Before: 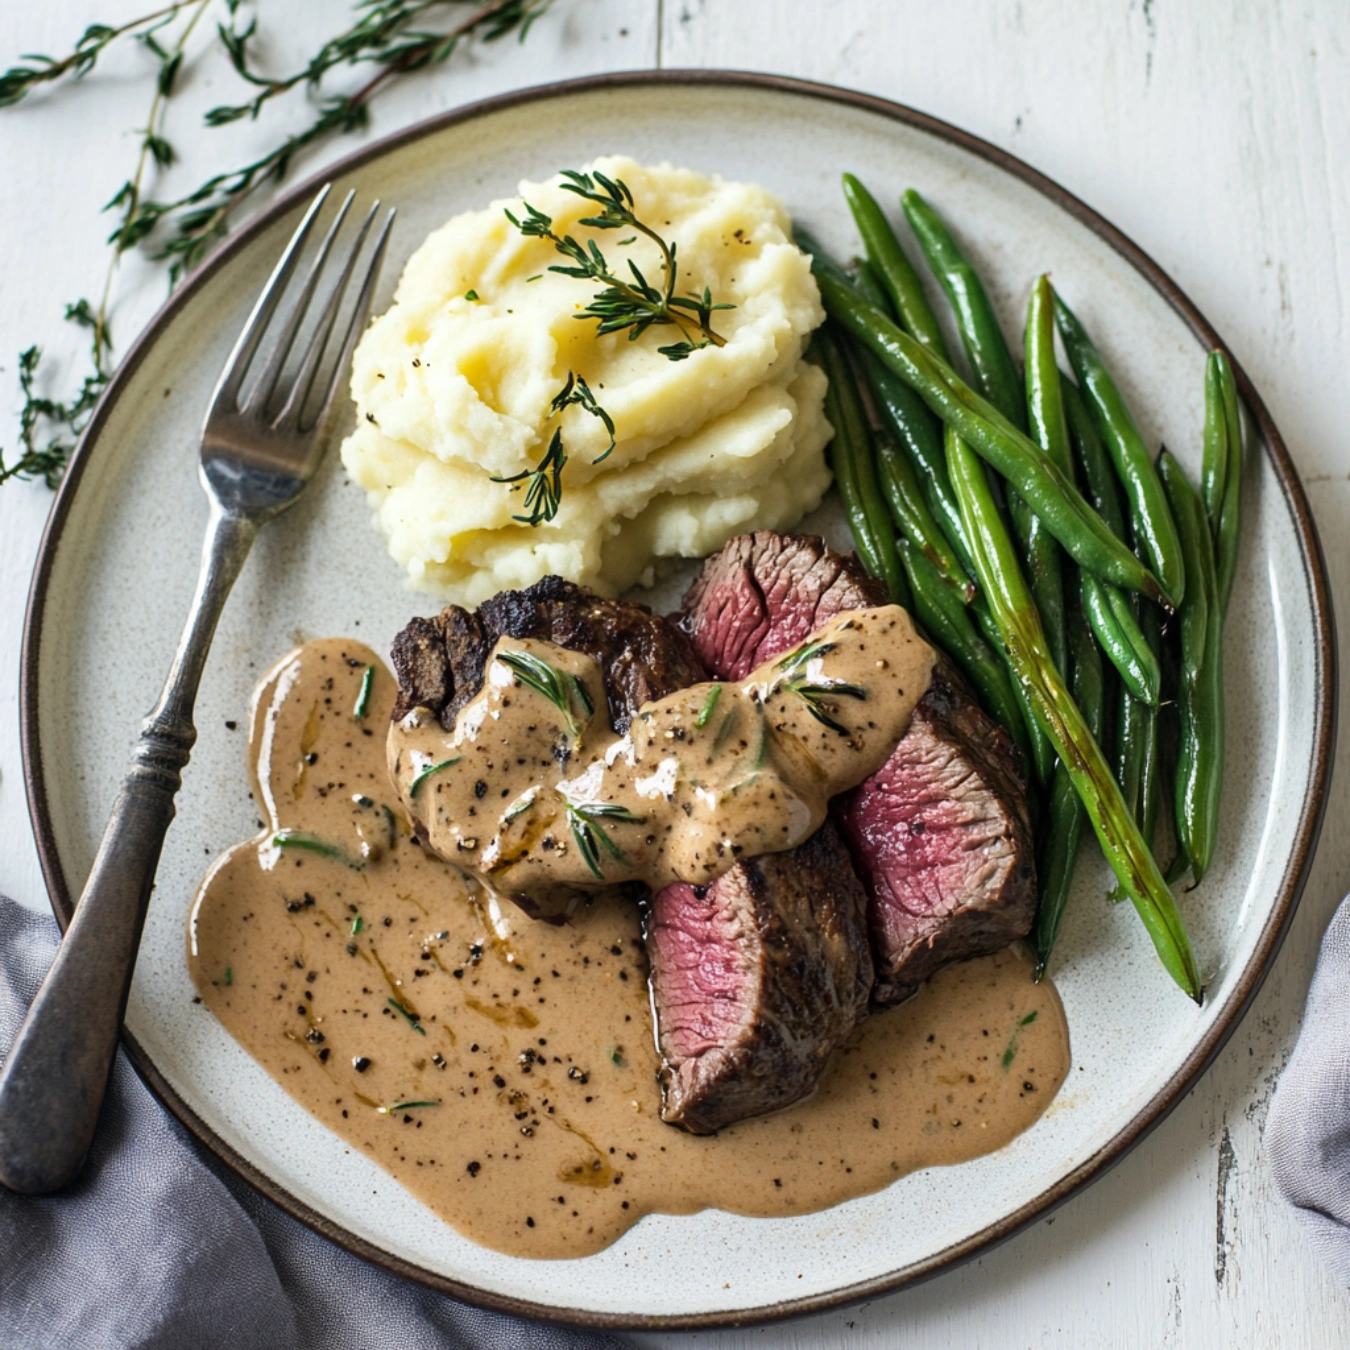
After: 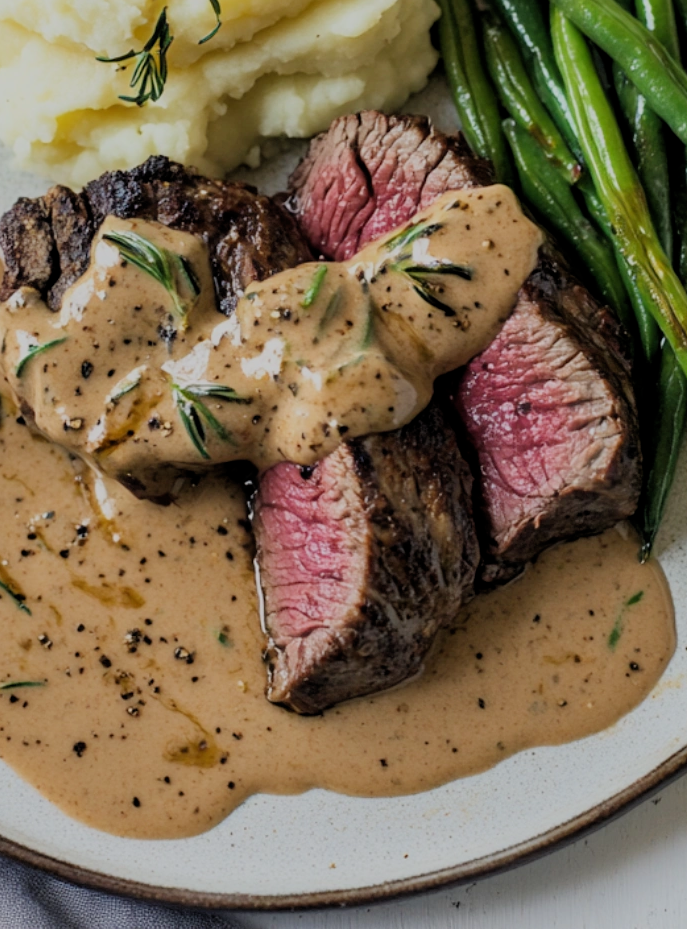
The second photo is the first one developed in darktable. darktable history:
filmic rgb: black relative exposure -8.79 EV, white relative exposure 4.98 EV, threshold 3 EV, target black luminance 0%, hardness 3.77, latitude 66.33%, contrast 0.822, shadows ↔ highlights balance 20%, color science v5 (2021), contrast in shadows safe, contrast in highlights safe, enable highlight reconstruction true
crop and rotate: left 29.237%, top 31.152%, right 19.807%
